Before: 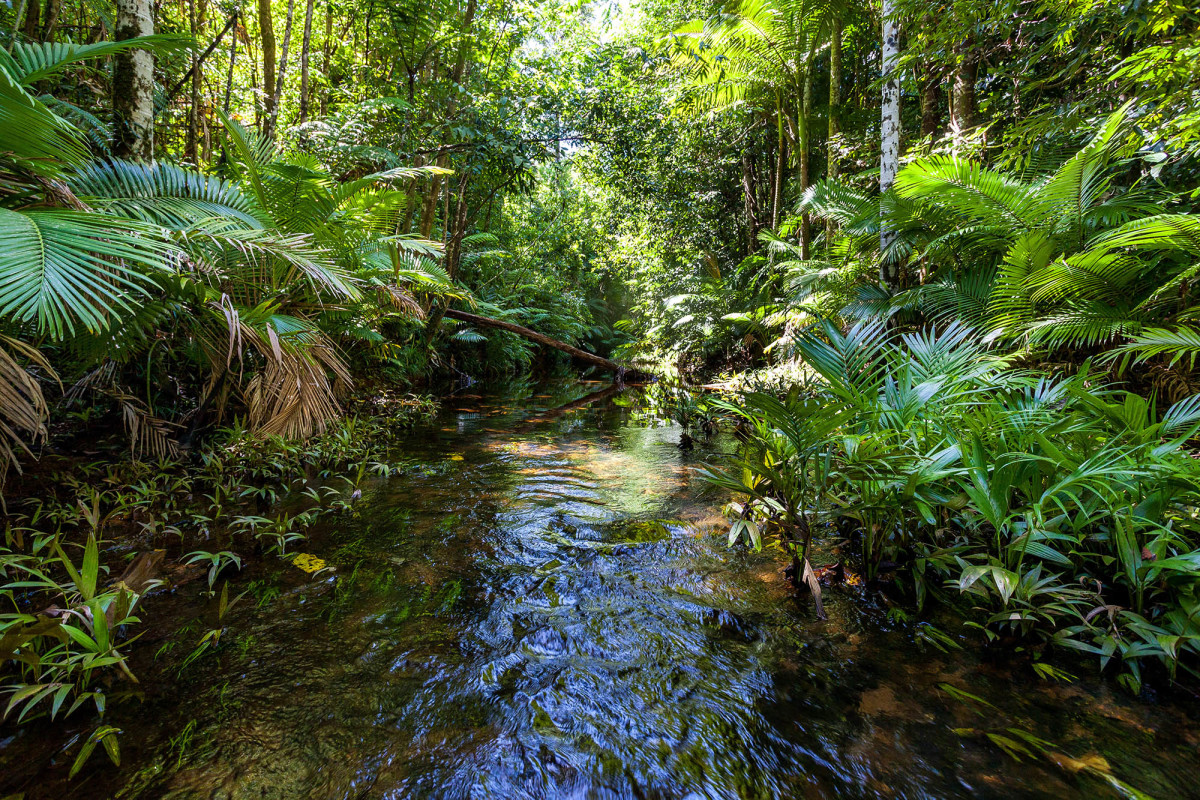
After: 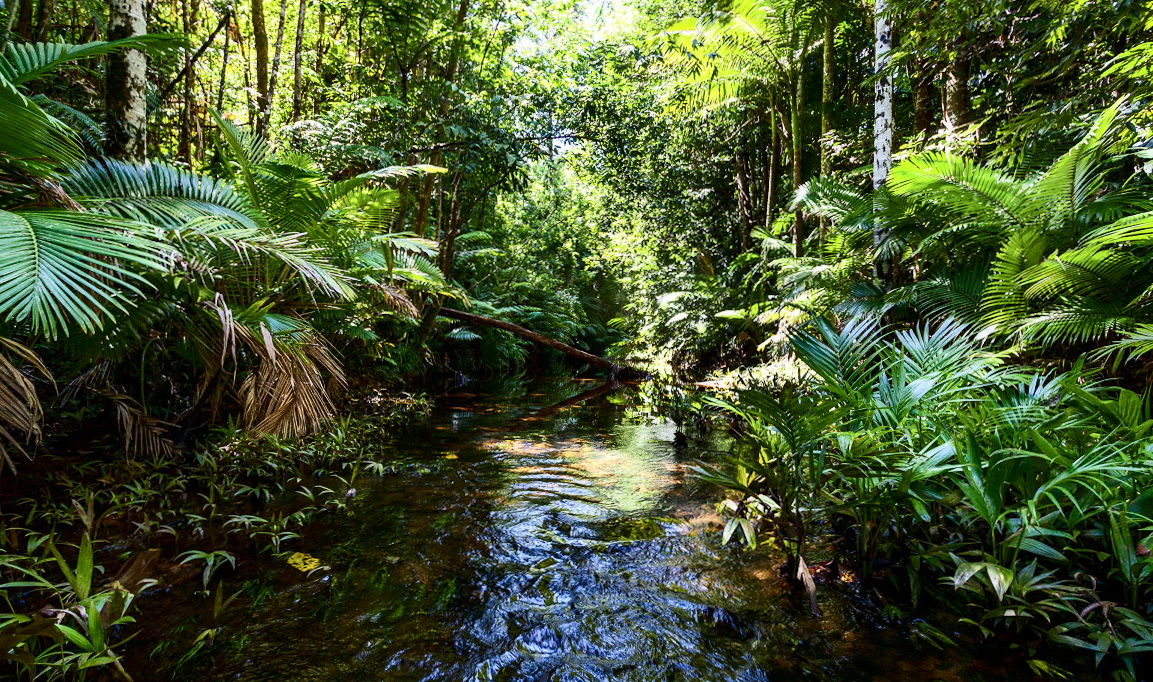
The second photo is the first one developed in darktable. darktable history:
crop and rotate: angle 0.2°, left 0.275%, right 3.127%, bottom 14.18%
contrast brightness saturation: contrast 0.28
